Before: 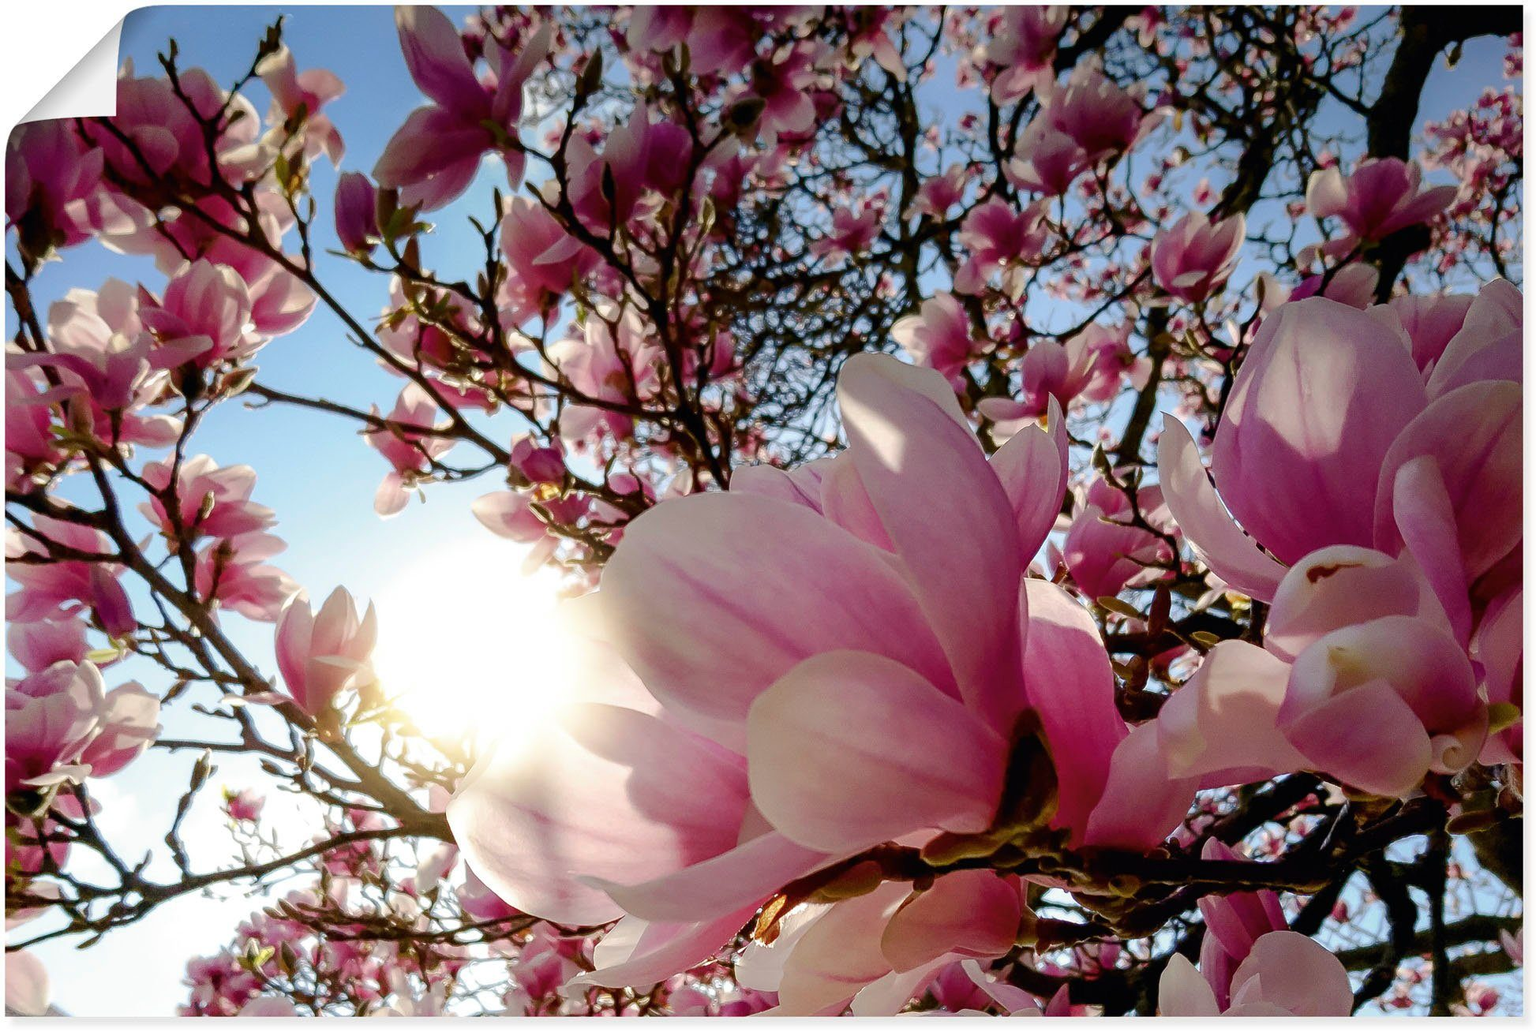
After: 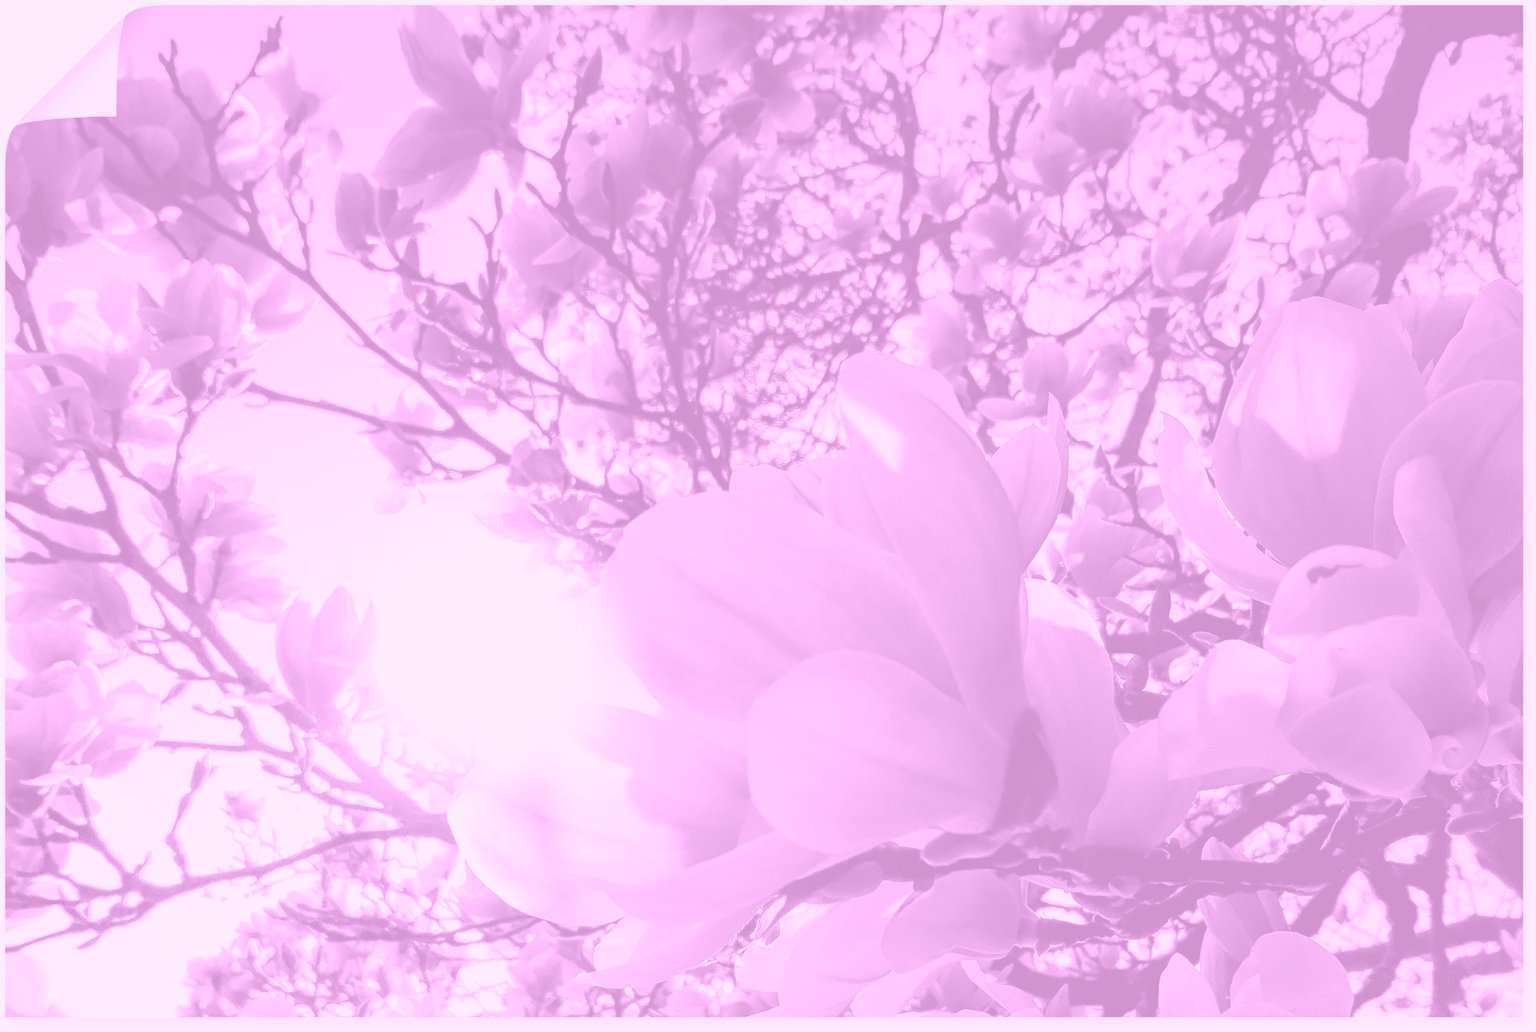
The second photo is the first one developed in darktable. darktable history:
colorize: hue 331.2°, saturation 75%, source mix 30.28%, lightness 70.52%, version 1
exposure: compensate highlight preservation false
color balance: mode lift, gamma, gain (sRGB), lift [0.997, 0.979, 1.021, 1.011], gamma [1, 1.084, 0.916, 0.998], gain [1, 0.87, 1.13, 1.101], contrast 4.55%, contrast fulcrum 38.24%, output saturation 104.09%
